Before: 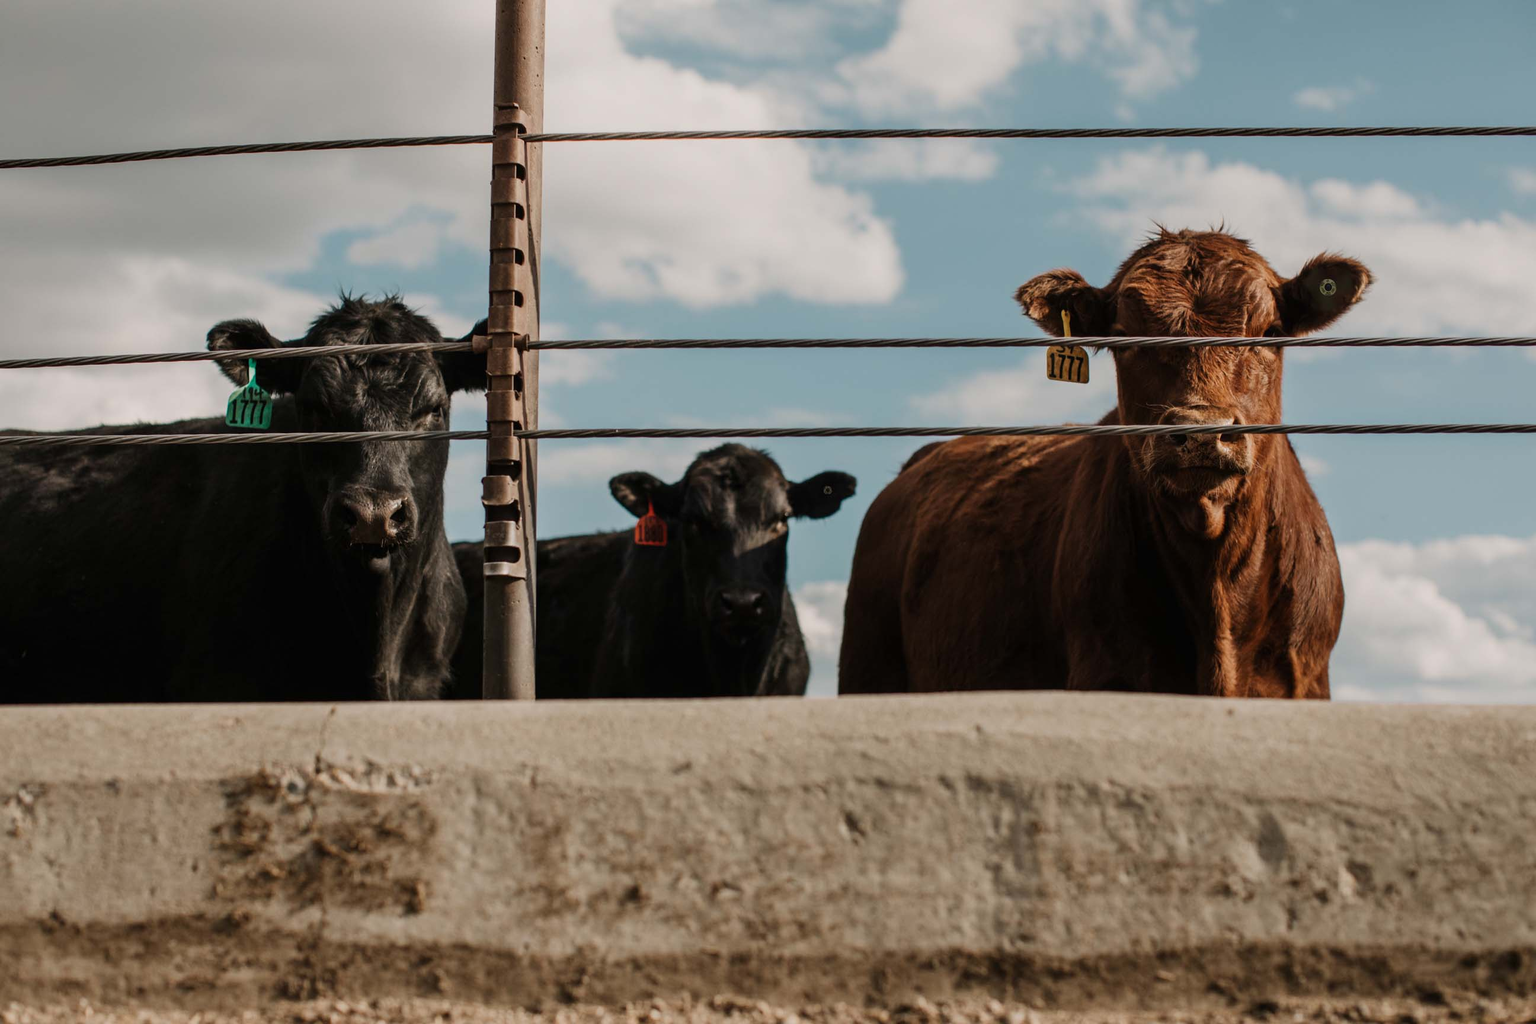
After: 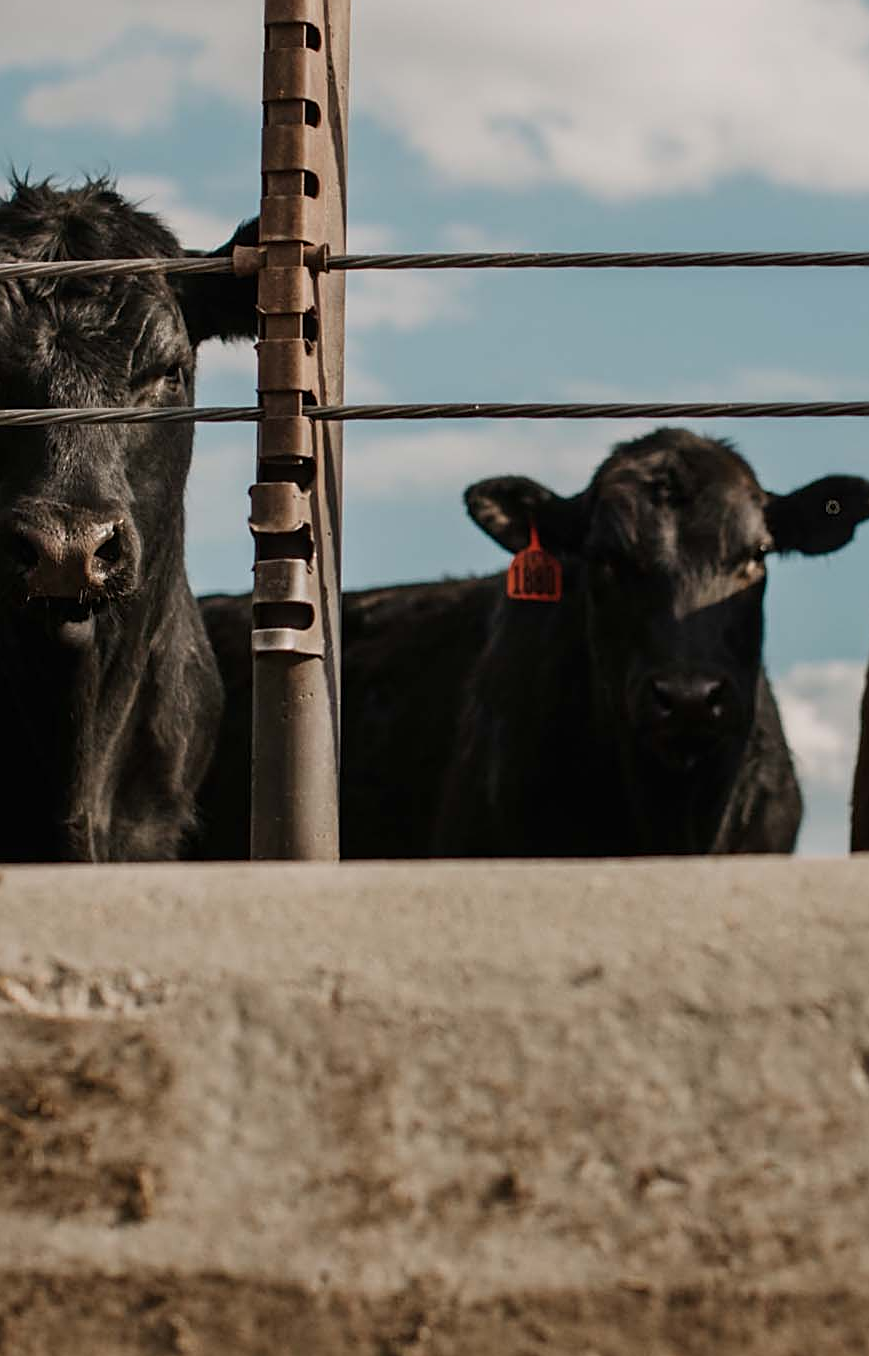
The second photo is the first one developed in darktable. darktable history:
sharpen: on, module defaults
crop and rotate: left 21.77%, top 18.528%, right 44.676%, bottom 2.997%
rotate and perspective: automatic cropping off
